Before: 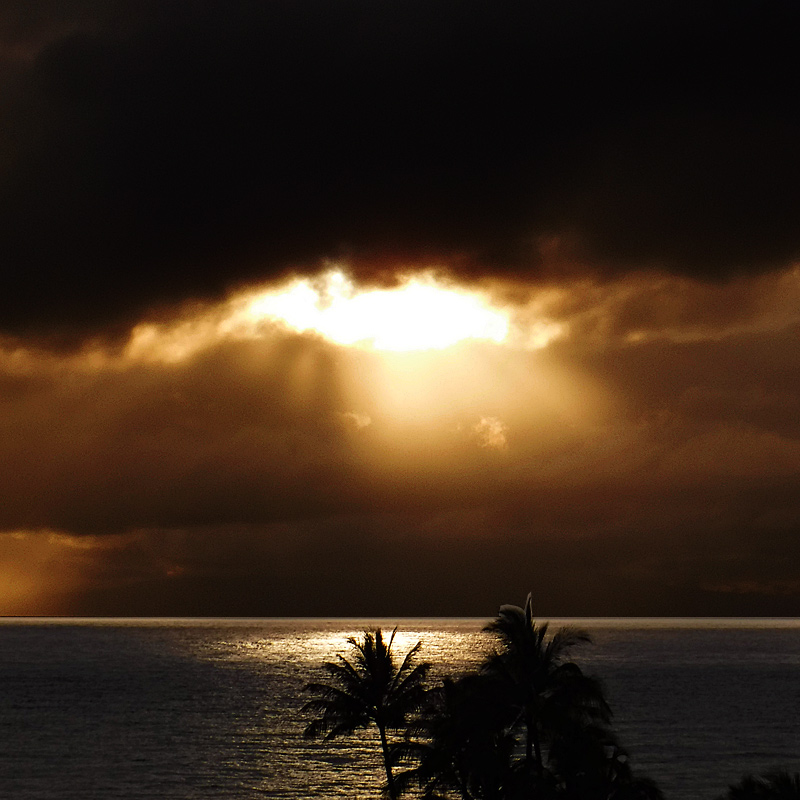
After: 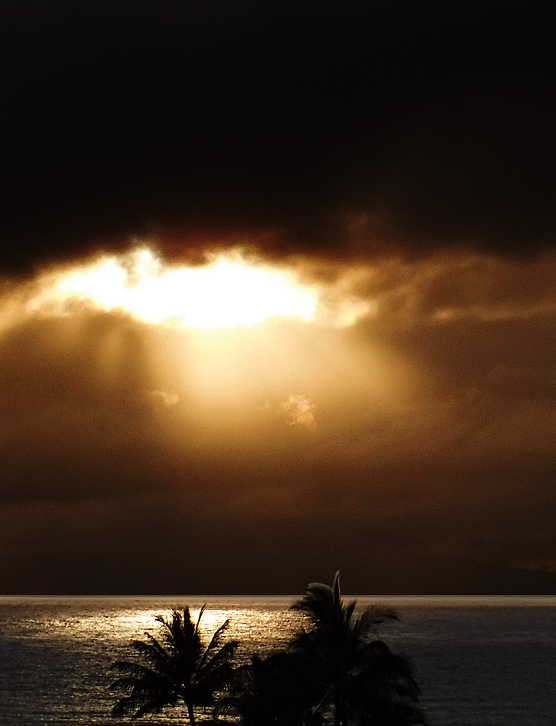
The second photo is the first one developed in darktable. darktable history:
rotate and perspective: automatic cropping original format, crop left 0, crop top 0
crop and rotate: left 24.034%, top 2.838%, right 6.406%, bottom 6.299%
